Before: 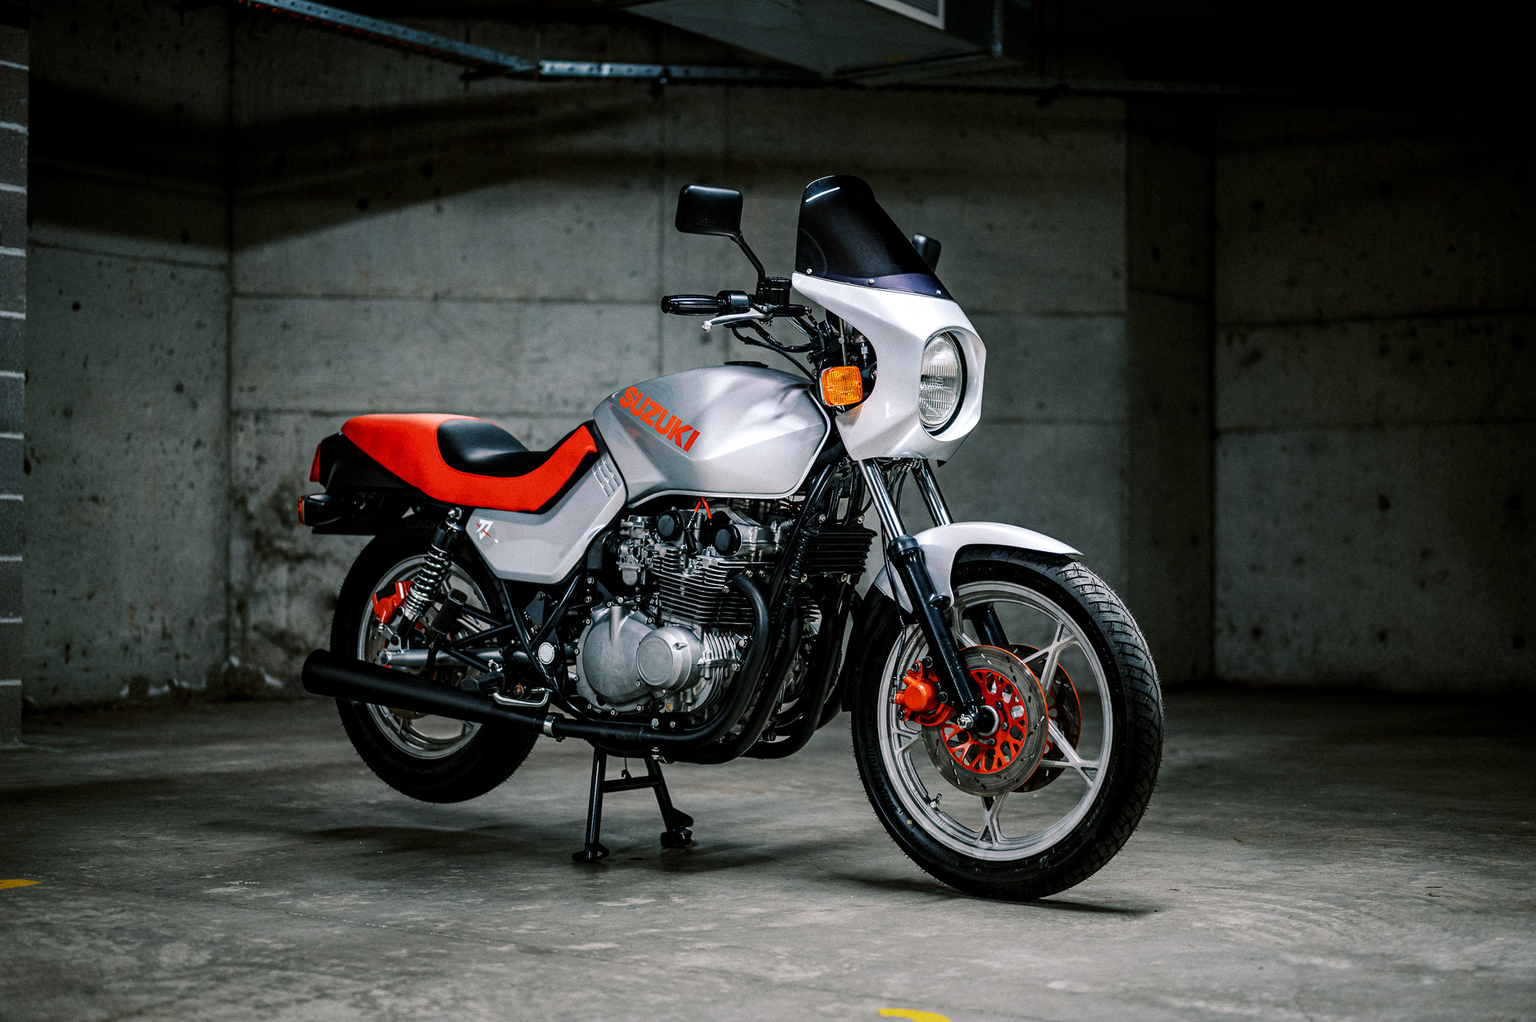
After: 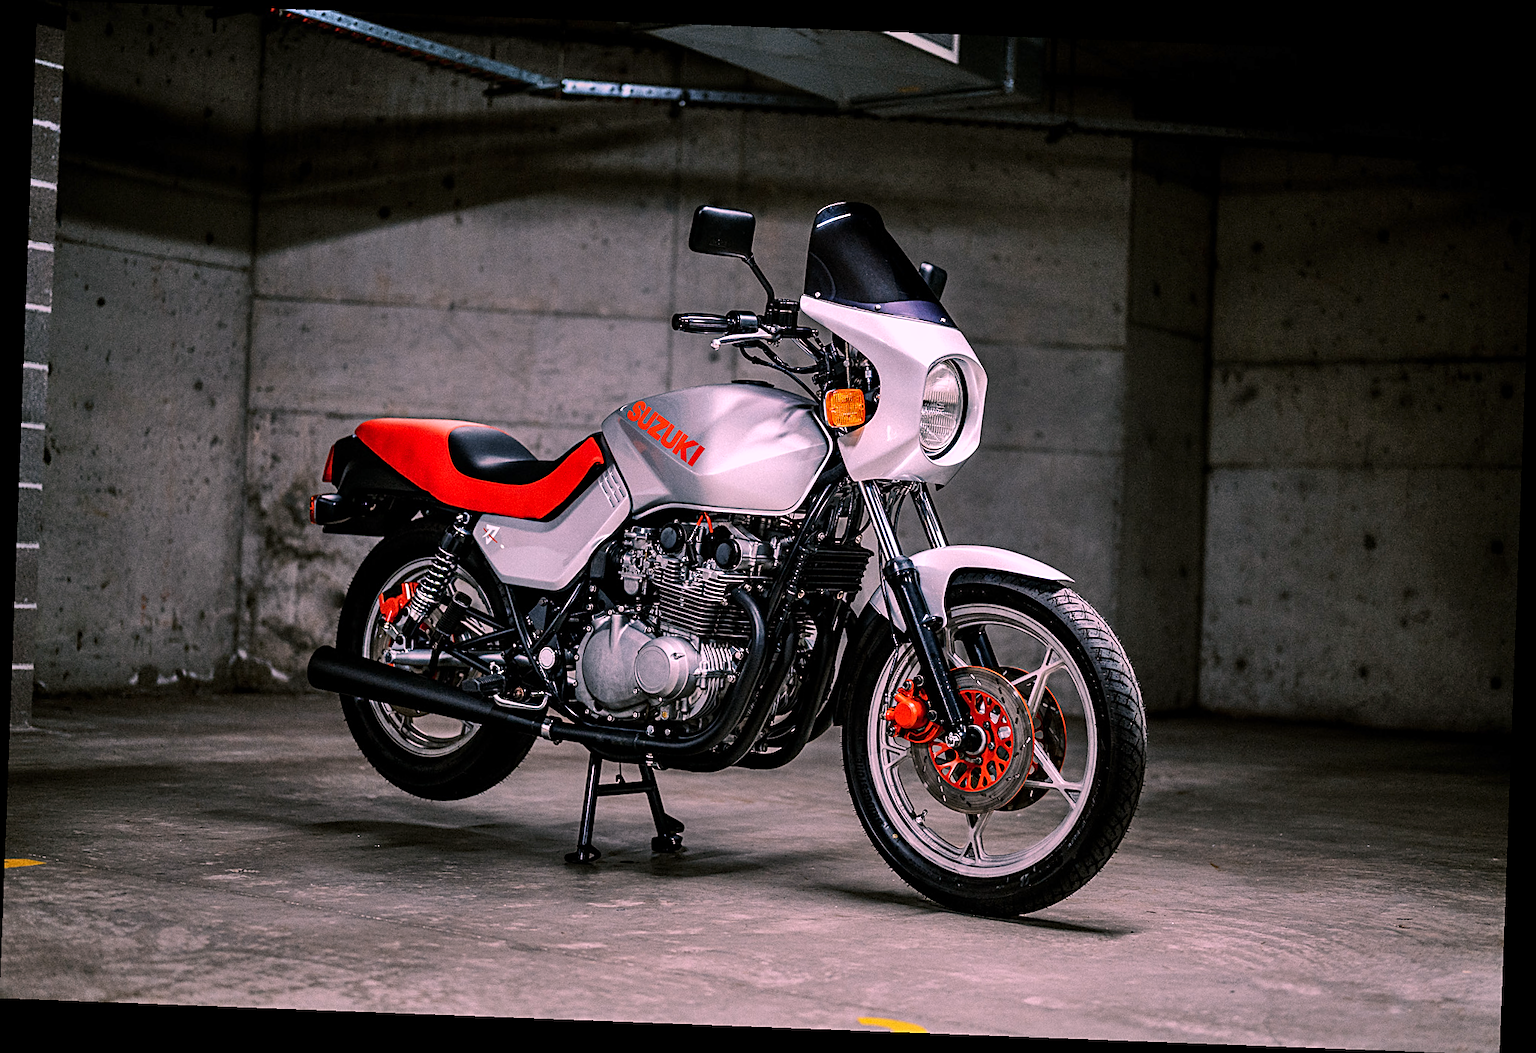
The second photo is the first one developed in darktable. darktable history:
color correction: highlights a* 12.23, highlights b* 5.41
sharpen: amount 0.6
white balance: red 1.05, blue 1.072
rotate and perspective: rotation 2.17°, automatic cropping off
shadows and highlights: shadows 43.71, white point adjustment -1.46, soften with gaussian
